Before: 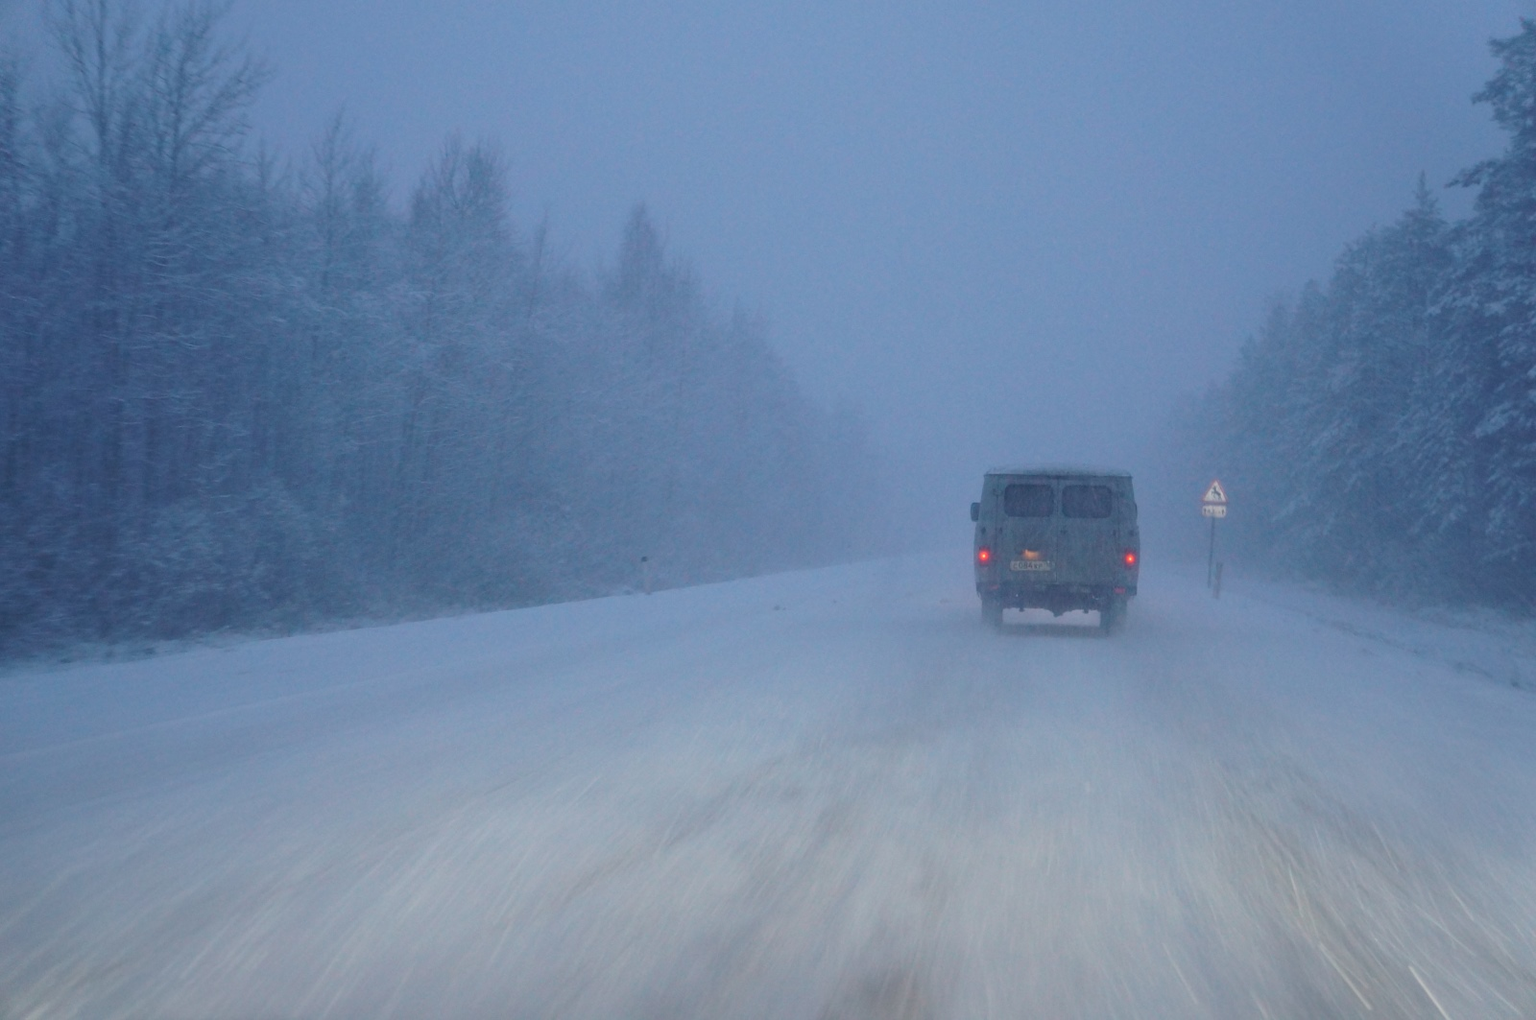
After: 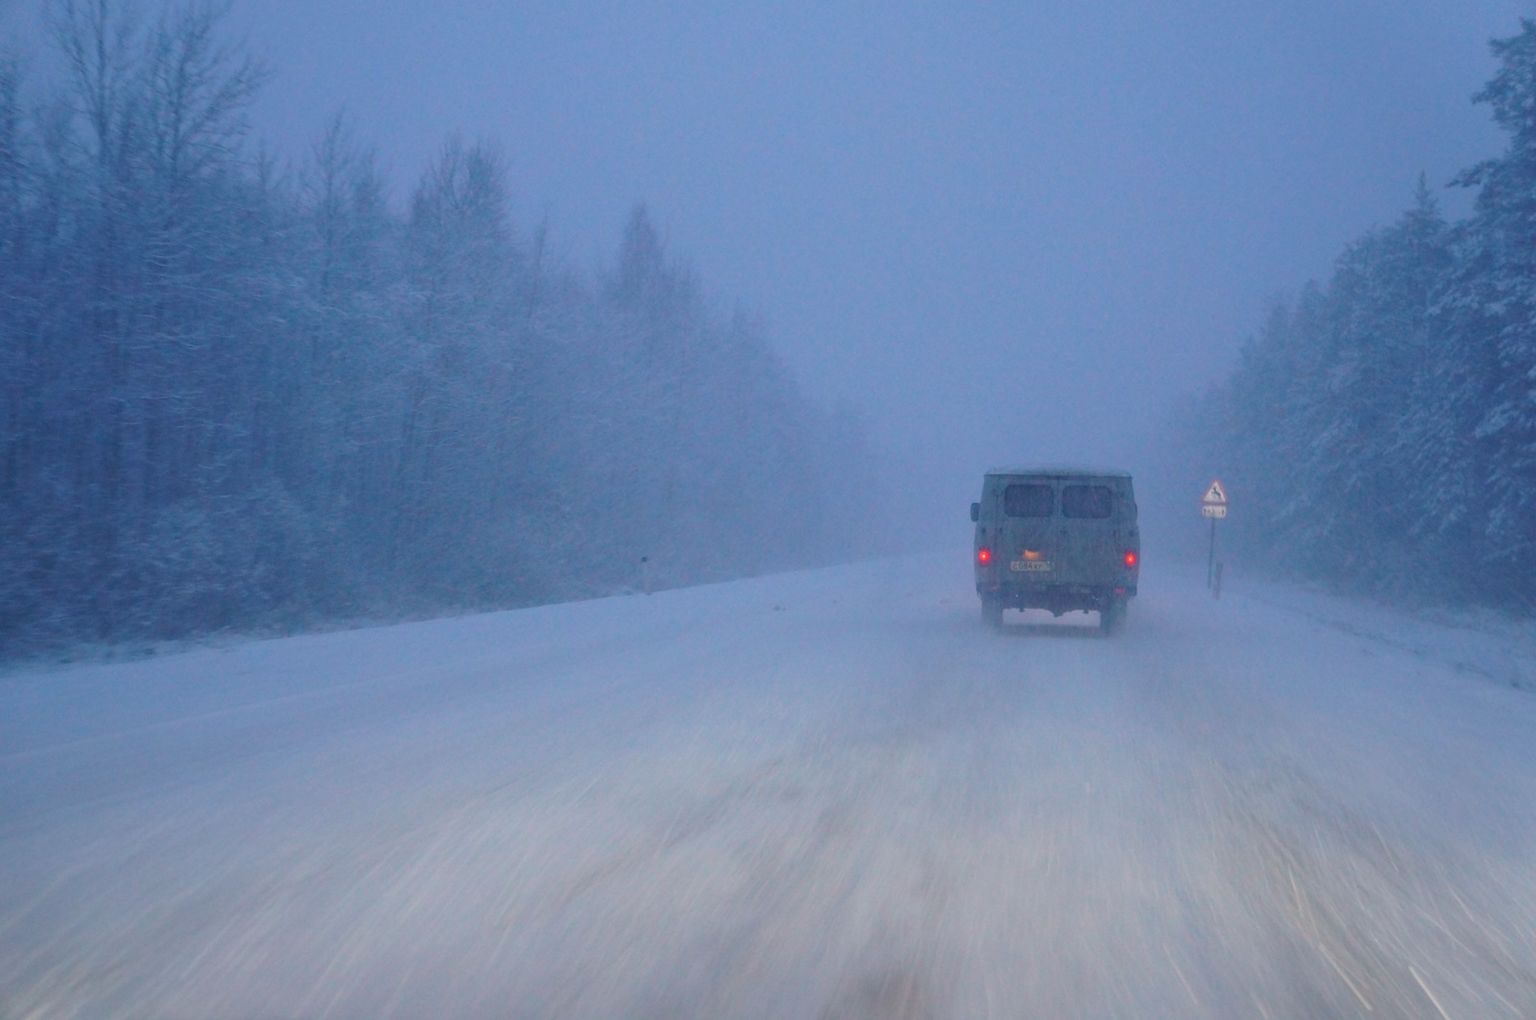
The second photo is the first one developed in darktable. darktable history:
color correction: highlights a* 3.2, highlights b* 1.83, saturation 1.25
